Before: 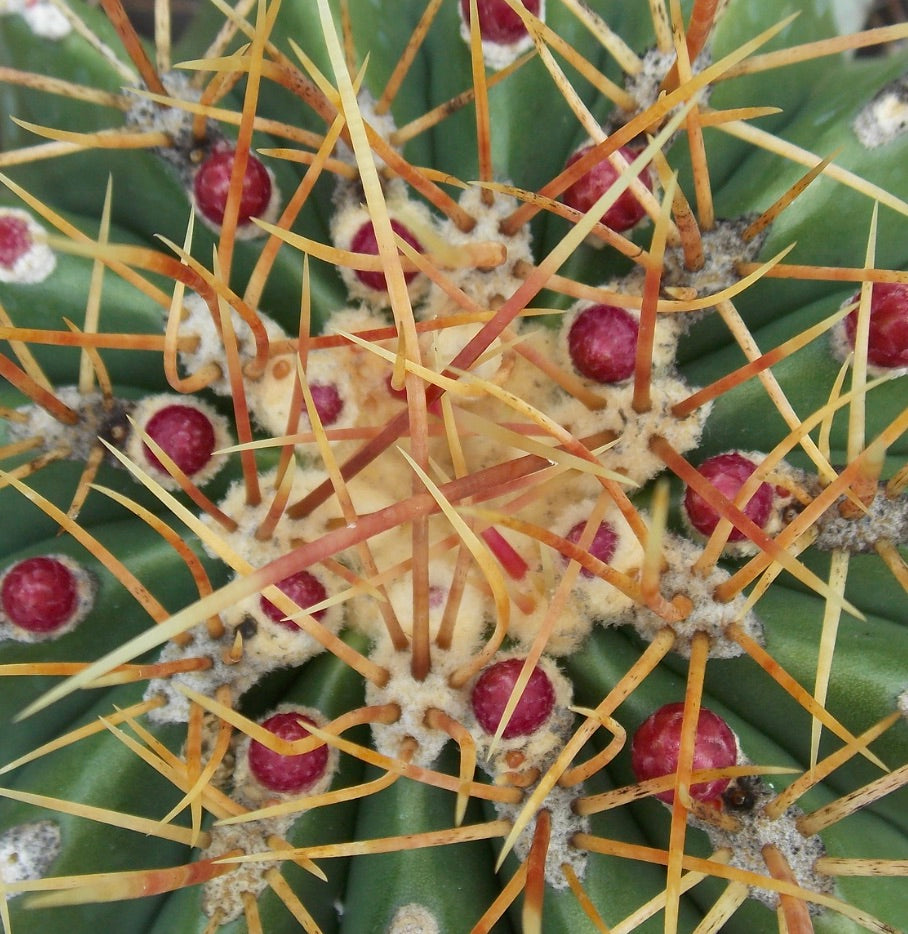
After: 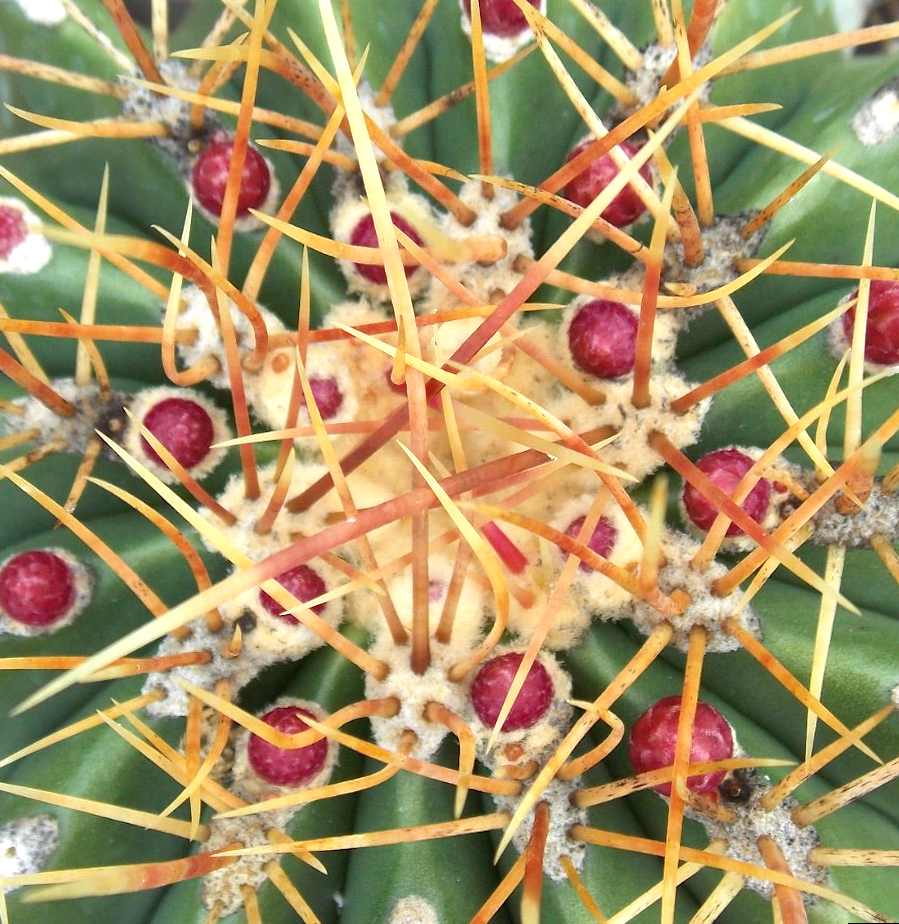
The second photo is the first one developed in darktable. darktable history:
exposure: black level correction 0, exposure 0.7 EV, compensate exposure bias true, compensate highlight preservation false
rotate and perspective: rotation 0.174°, lens shift (vertical) 0.013, lens shift (horizontal) 0.019, shear 0.001, automatic cropping original format, crop left 0.007, crop right 0.991, crop top 0.016, crop bottom 0.997
